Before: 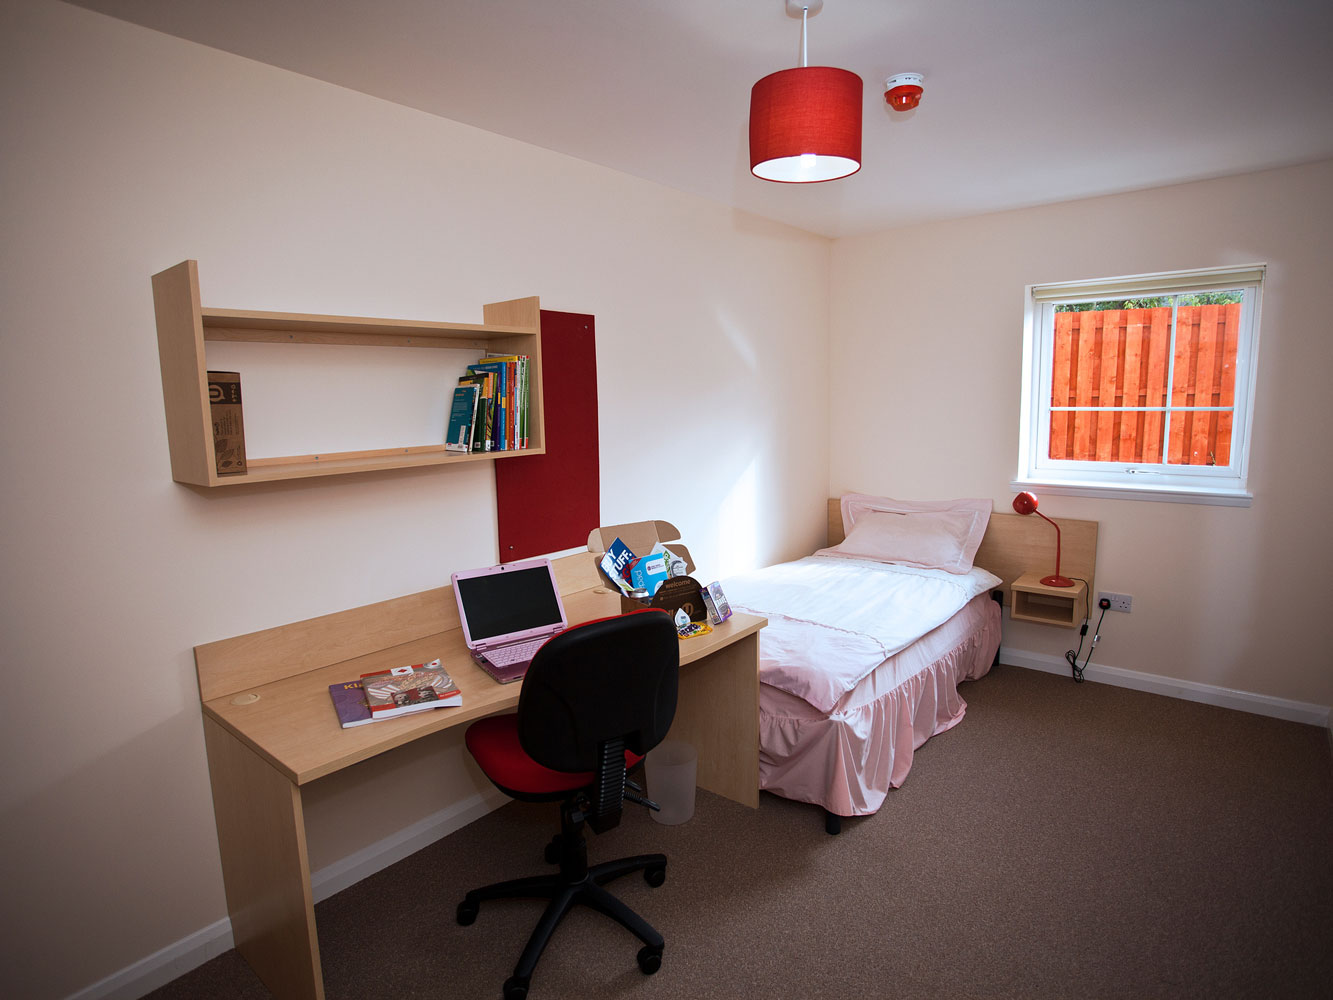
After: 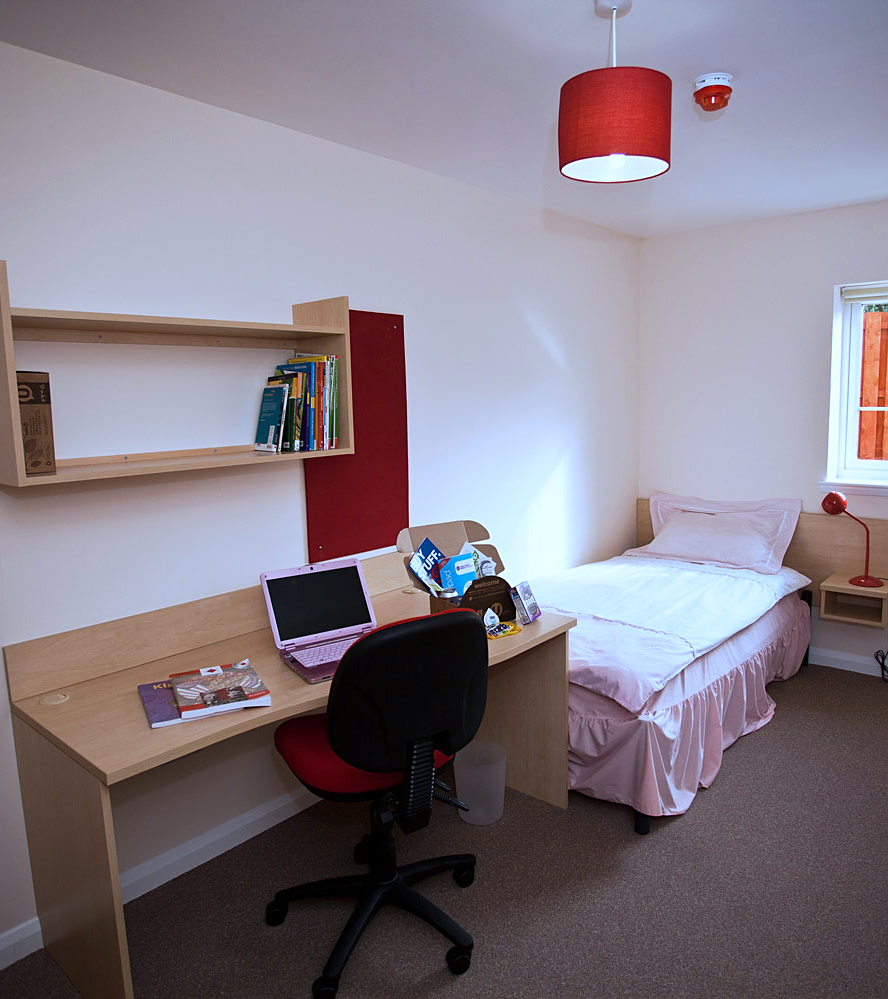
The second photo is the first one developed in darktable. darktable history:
white balance: red 0.926, green 1.003, blue 1.133
sharpen: amount 0.2
crop and rotate: left 14.385%, right 18.948%
